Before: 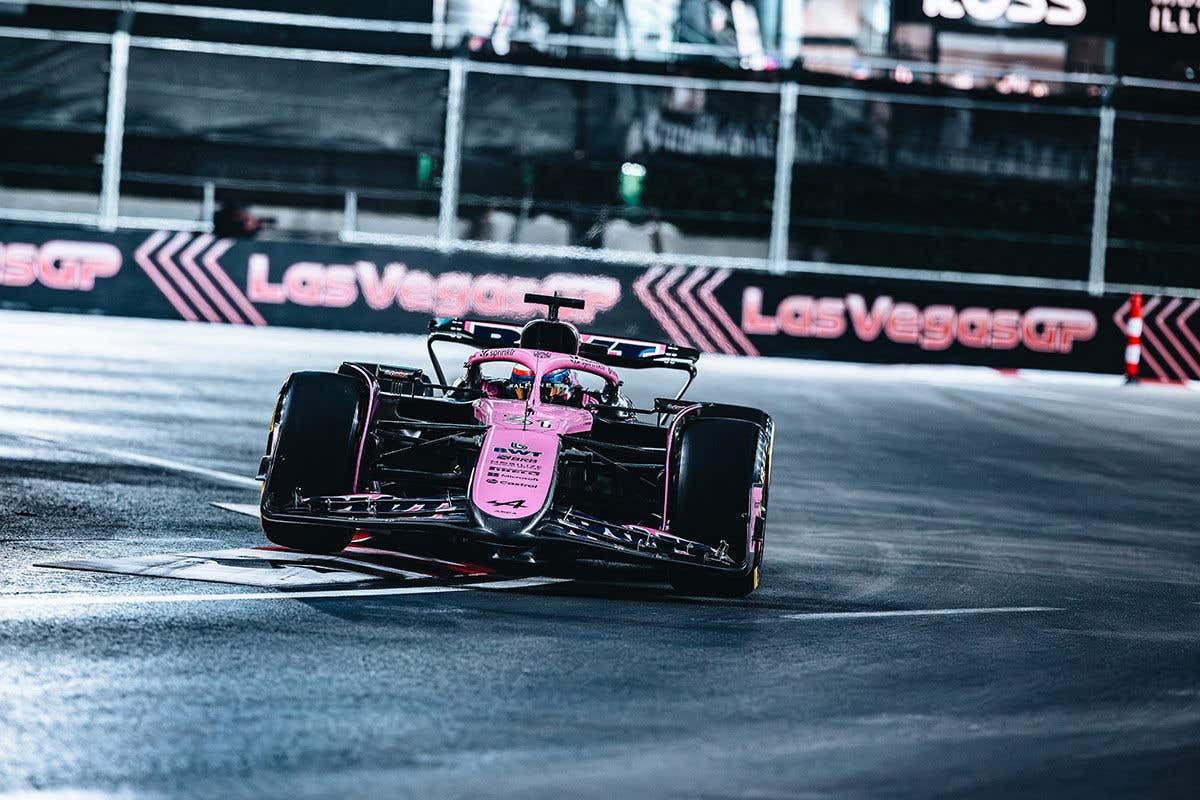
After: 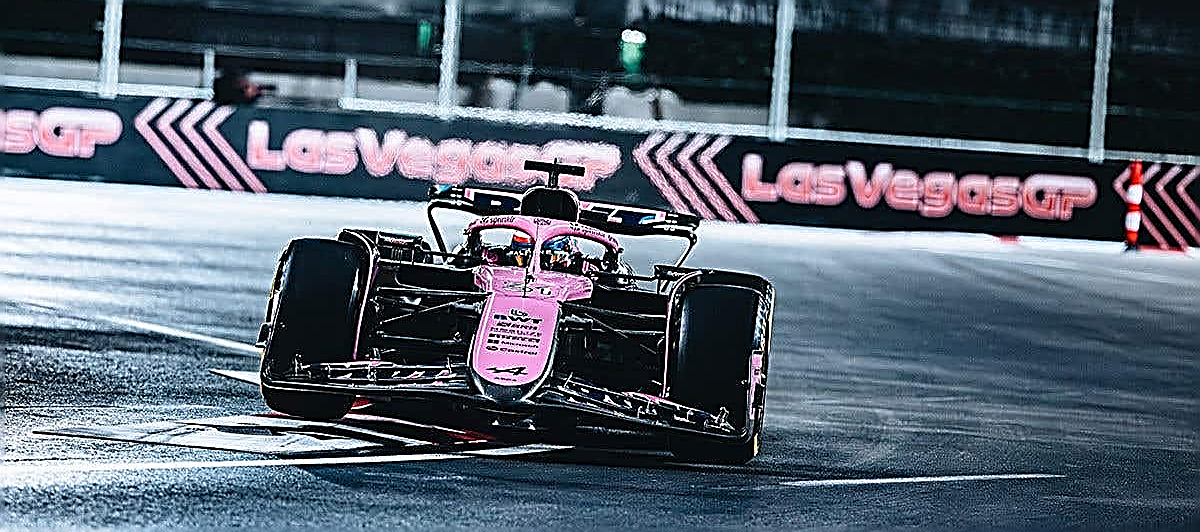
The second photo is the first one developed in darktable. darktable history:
crop: top 16.727%, bottom 16.727%
sharpen: amount 1.861
exposure: exposure 0.02 EV, compensate highlight preservation false
